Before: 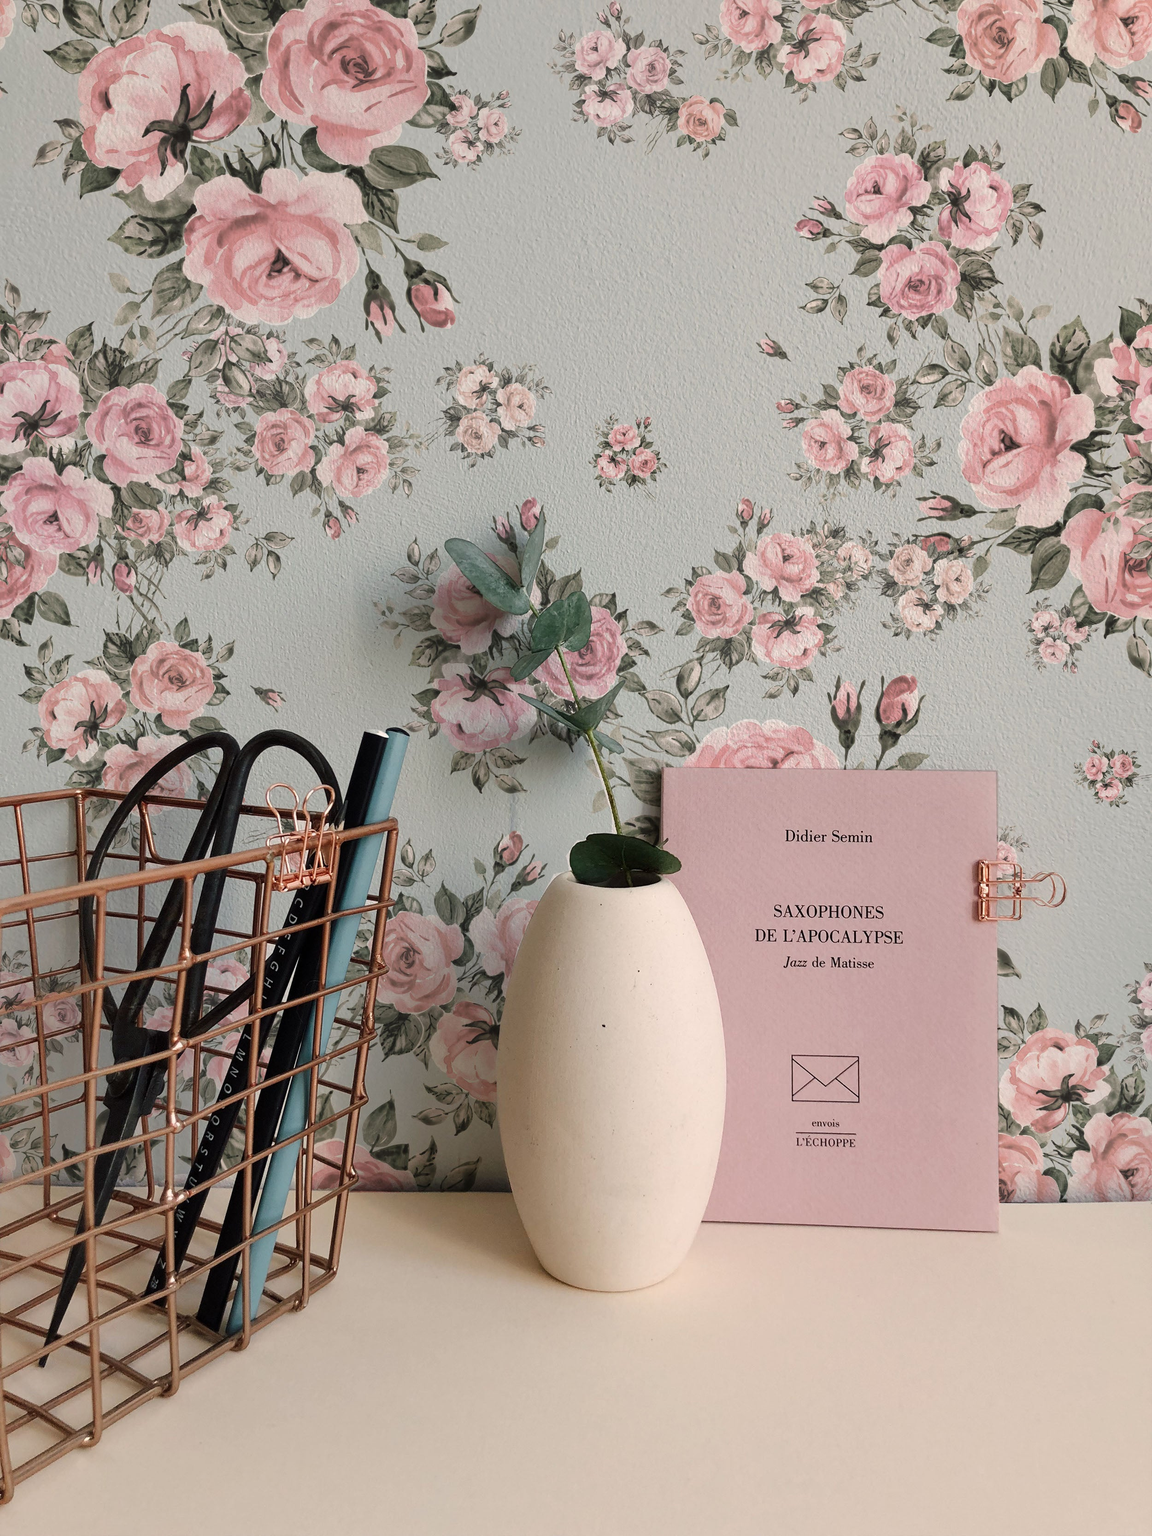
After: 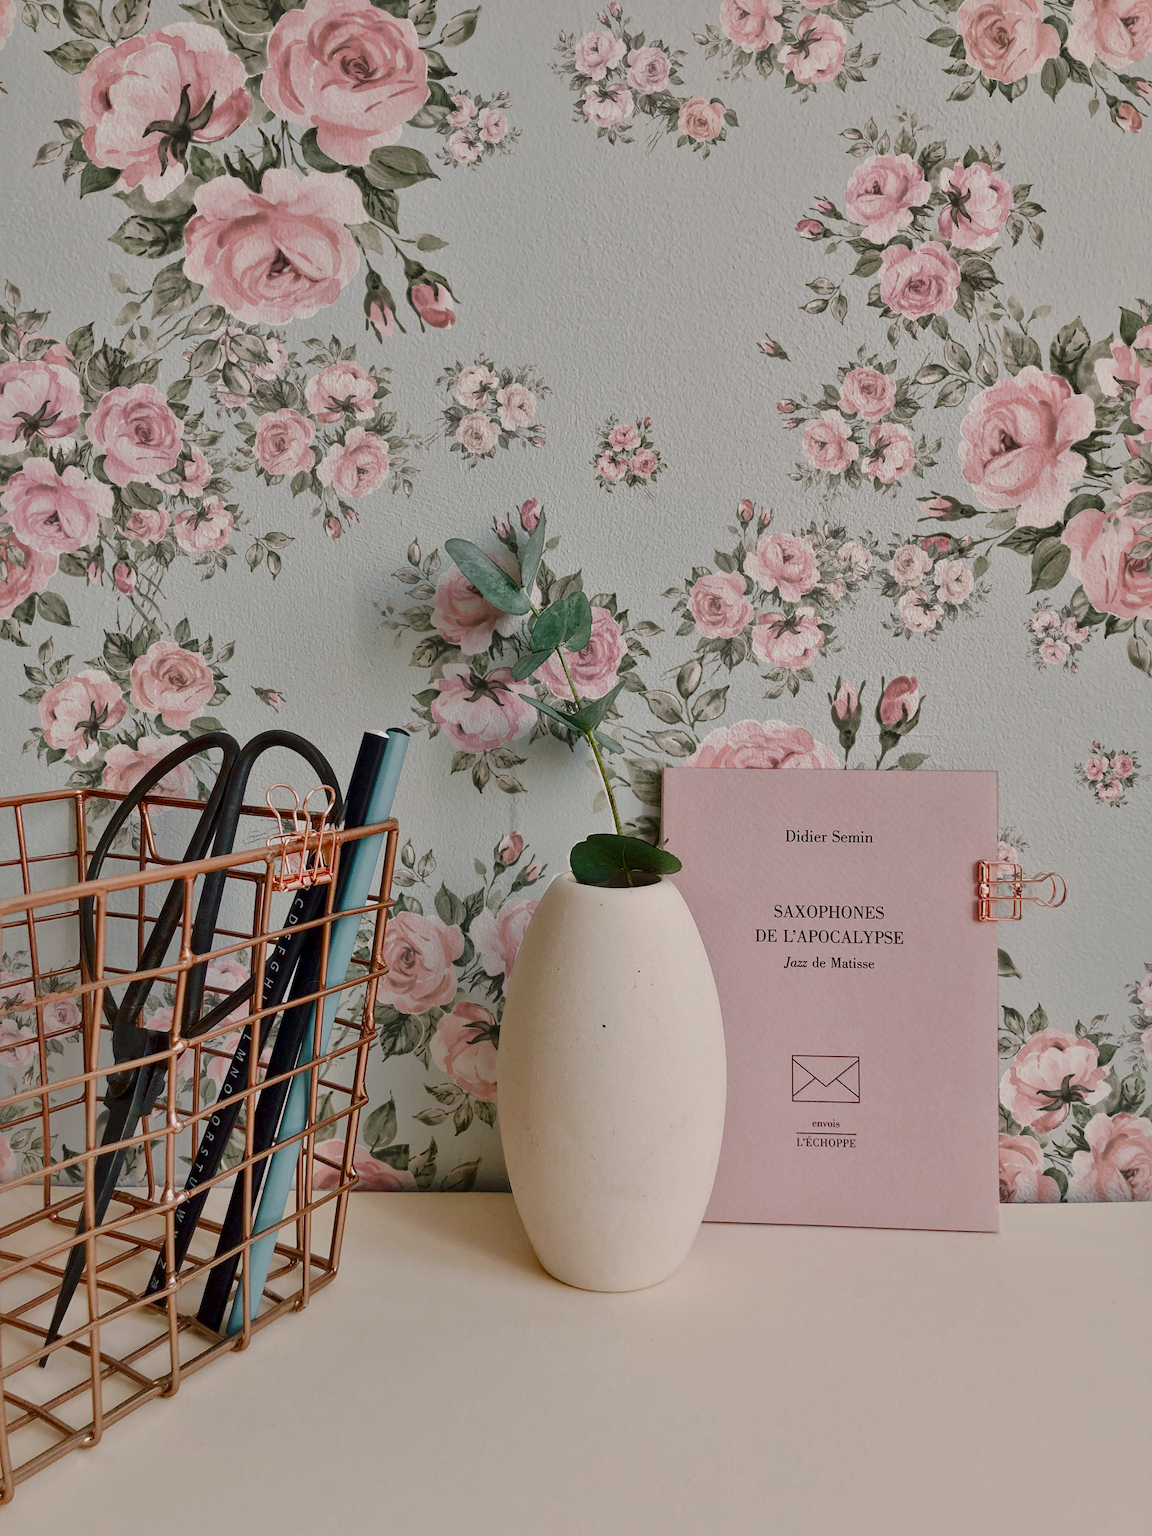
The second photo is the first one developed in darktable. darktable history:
color balance rgb: shadows lift › chroma 1%, shadows lift › hue 113°, highlights gain › chroma 0.2%, highlights gain › hue 333°, perceptual saturation grading › global saturation 20%, perceptual saturation grading › highlights -50%, perceptual saturation grading › shadows 25%, contrast -30%
local contrast: mode bilateral grid, contrast 25, coarseness 60, detail 151%, midtone range 0.2
